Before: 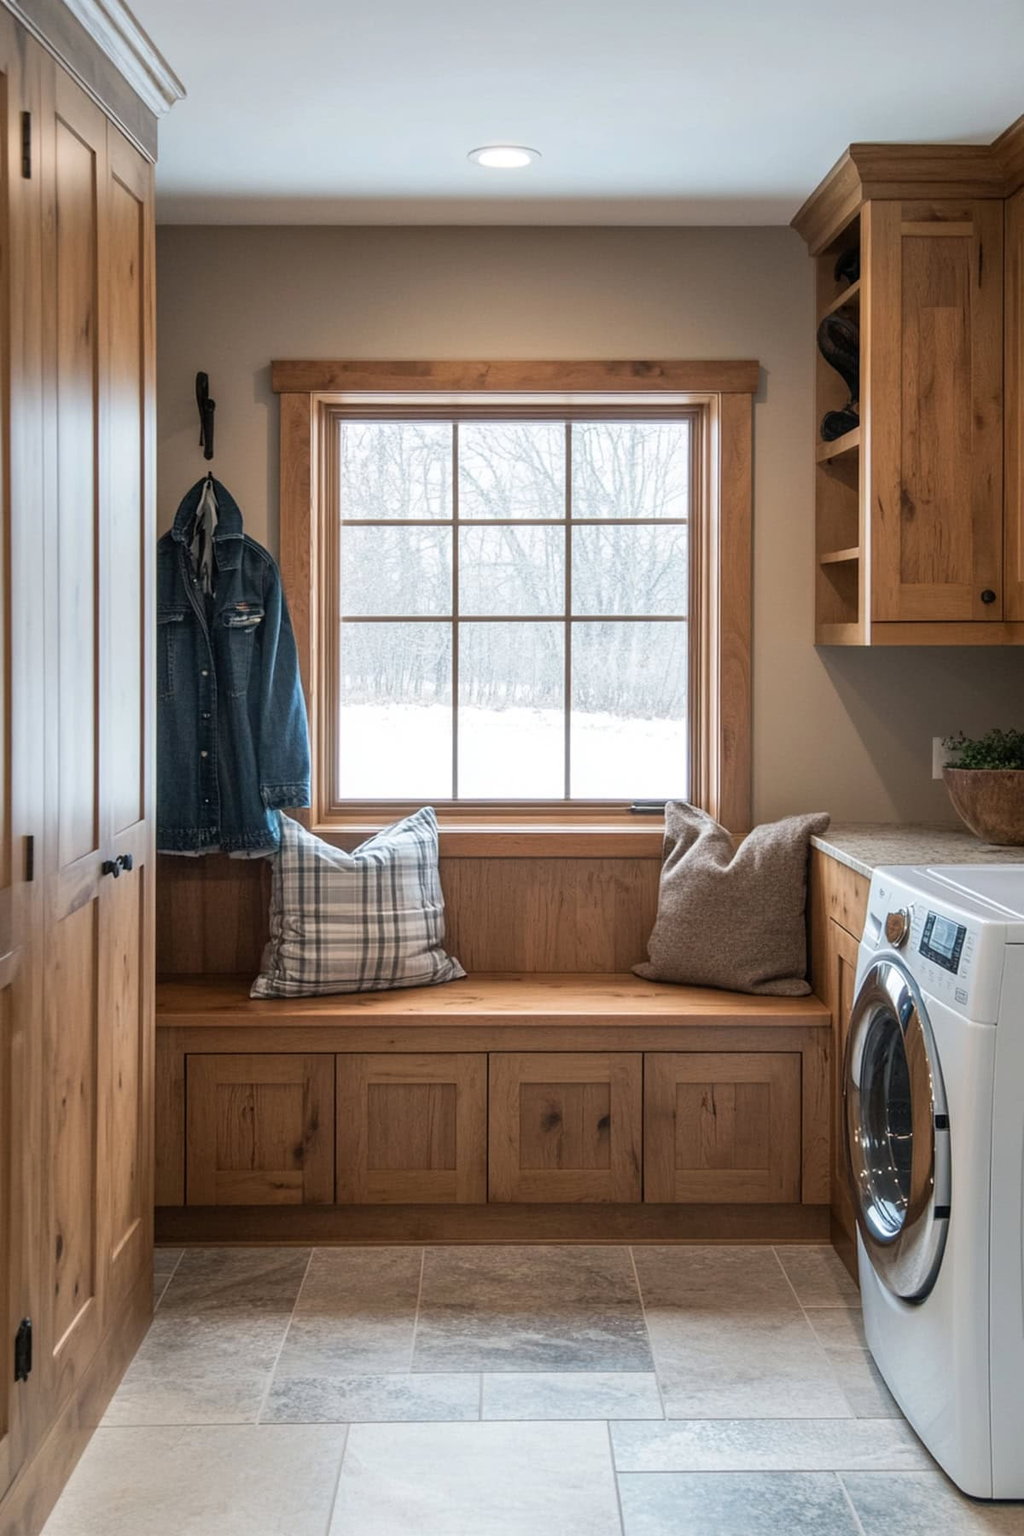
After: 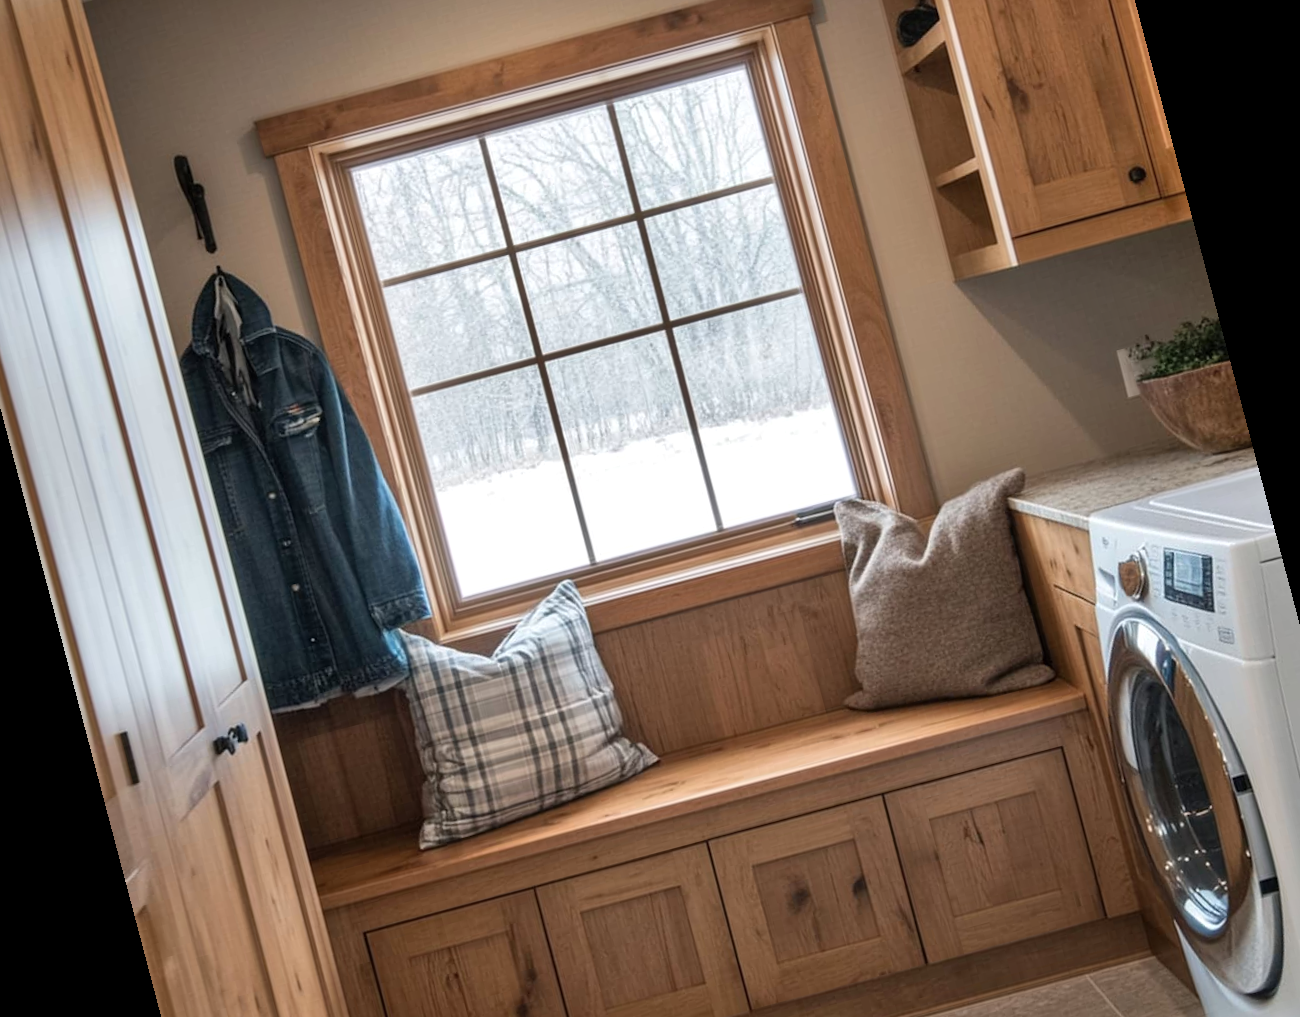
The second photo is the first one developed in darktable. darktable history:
crop: bottom 0.071%
shadows and highlights: white point adjustment 1, soften with gaussian
rotate and perspective: rotation -14.8°, crop left 0.1, crop right 0.903, crop top 0.25, crop bottom 0.748
